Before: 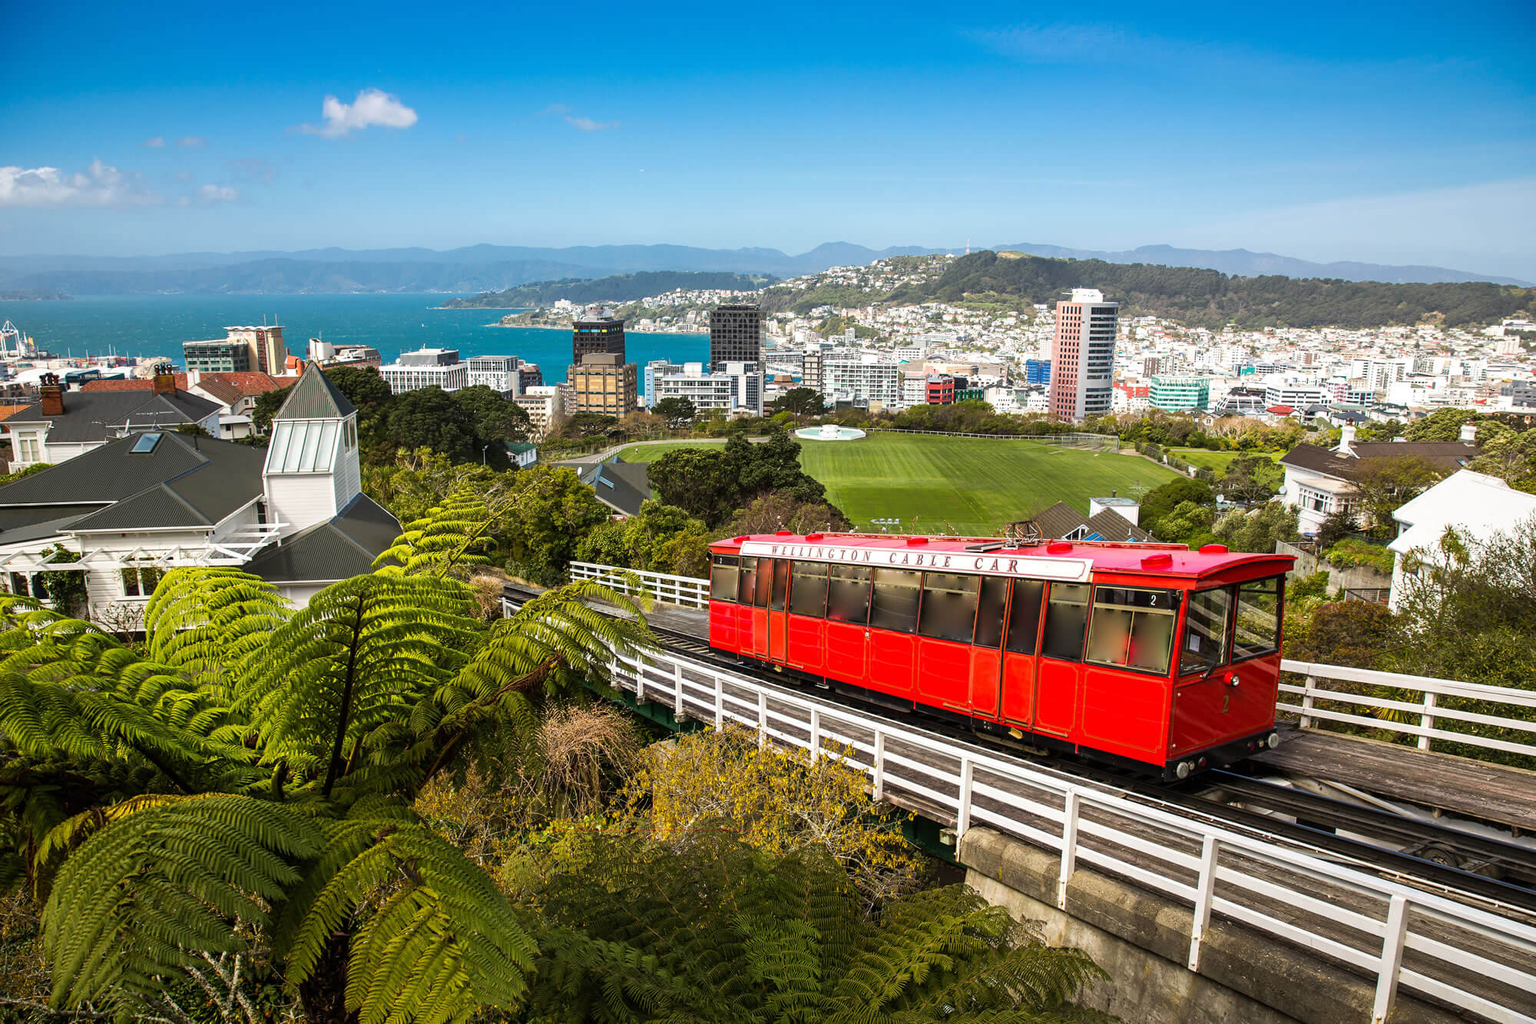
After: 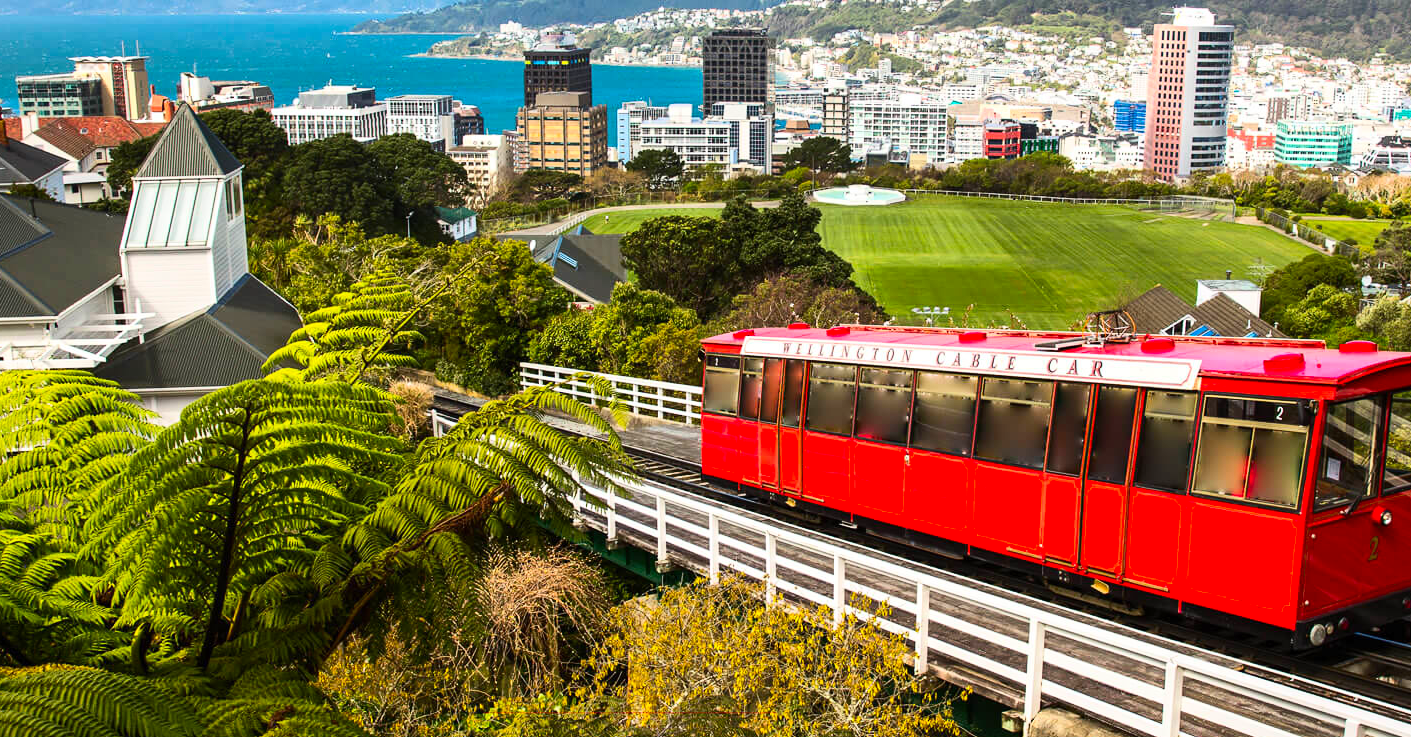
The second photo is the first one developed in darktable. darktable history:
contrast brightness saturation: contrast 0.23, brightness 0.1, saturation 0.29
white balance: emerald 1
crop: left 11.123%, top 27.61%, right 18.3%, bottom 17.034%
